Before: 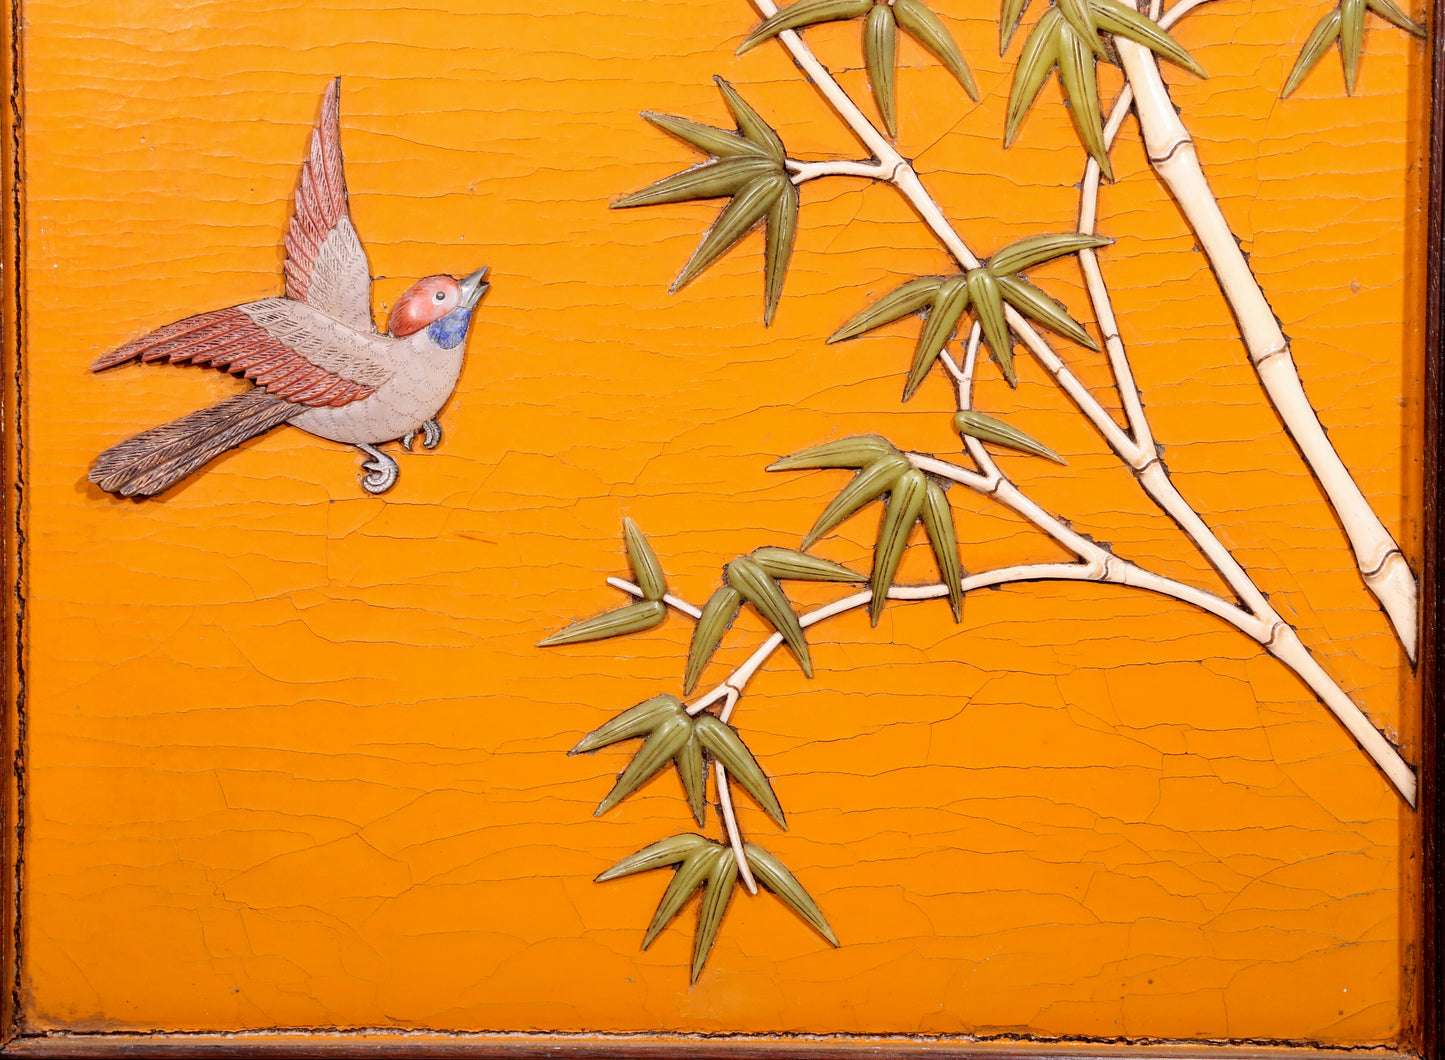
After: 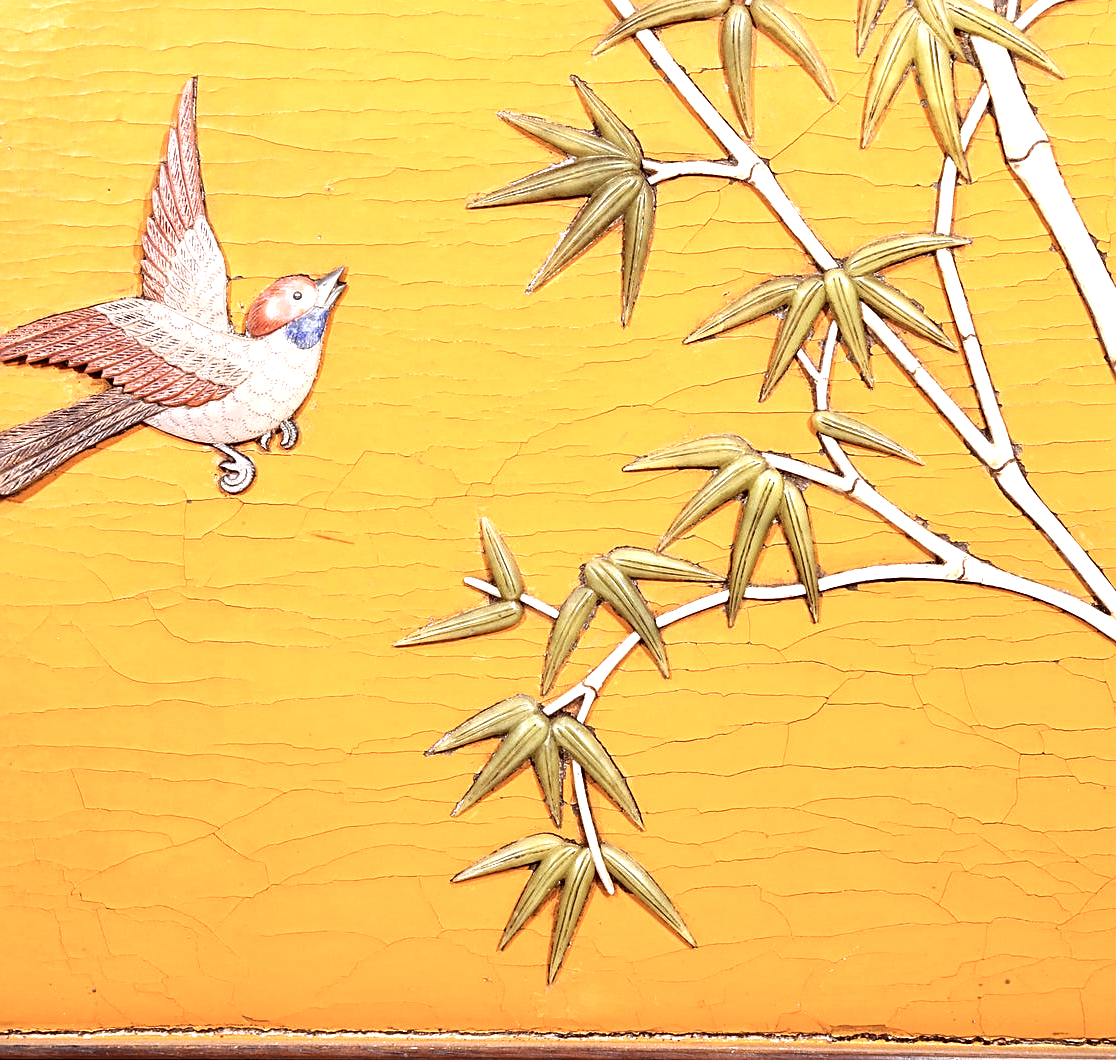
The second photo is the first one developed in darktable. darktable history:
contrast brightness saturation: contrast 0.057, brightness -0.008, saturation -0.211
local contrast: mode bilateral grid, contrast 21, coarseness 51, detail 132%, midtone range 0.2
exposure: exposure 0.948 EV, compensate highlight preservation false
crop: left 9.904%, right 12.849%
sharpen: on, module defaults
